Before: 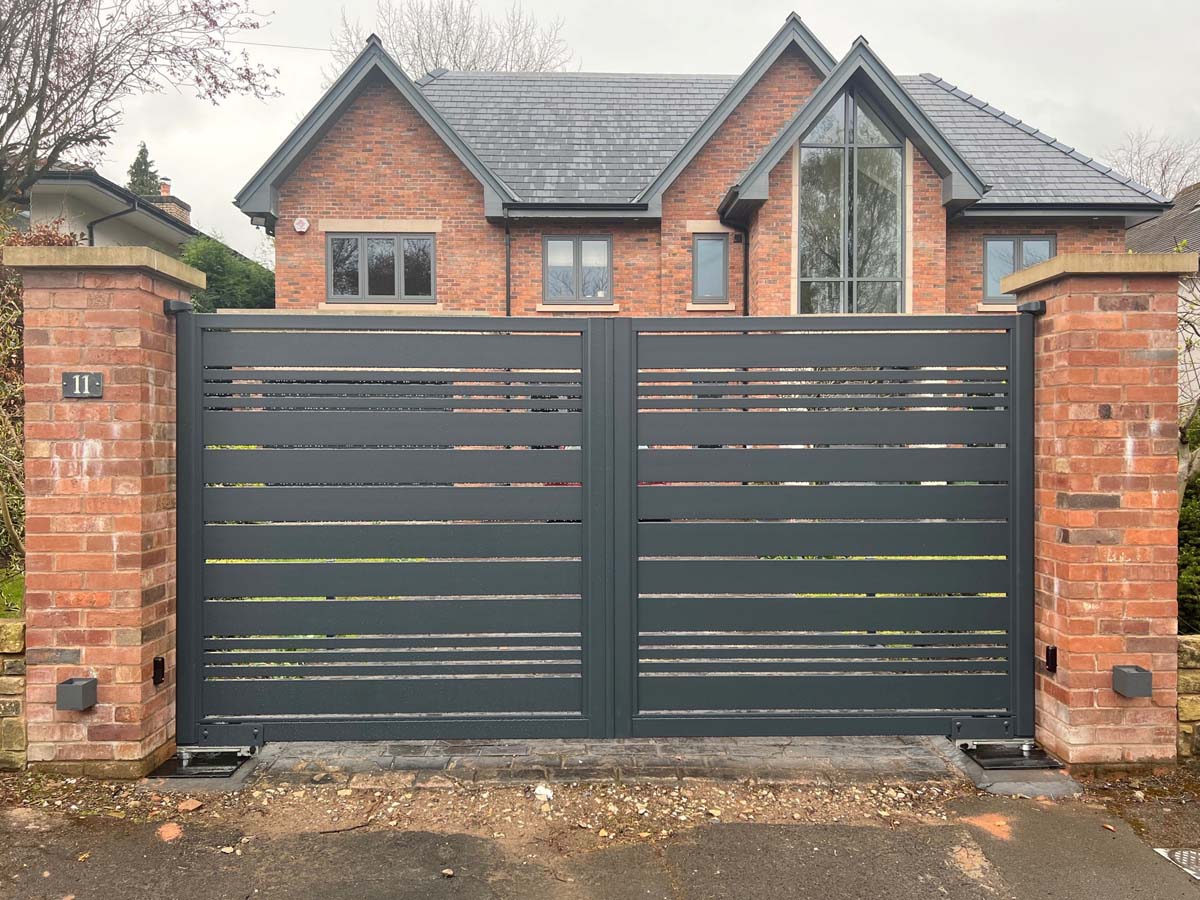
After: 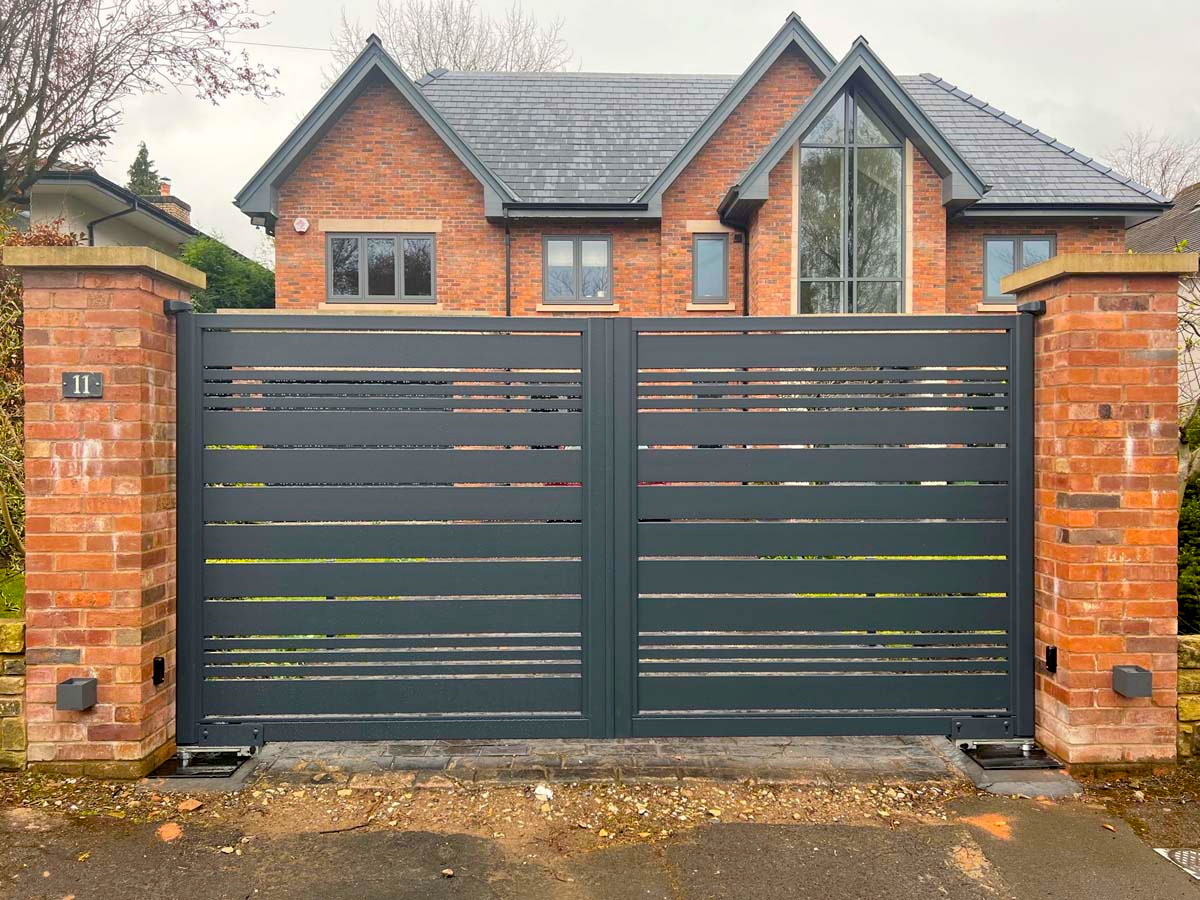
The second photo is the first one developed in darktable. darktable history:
color balance rgb: global offset › luminance -0.839%, perceptual saturation grading › global saturation 29.714%, global vibrance 20%
